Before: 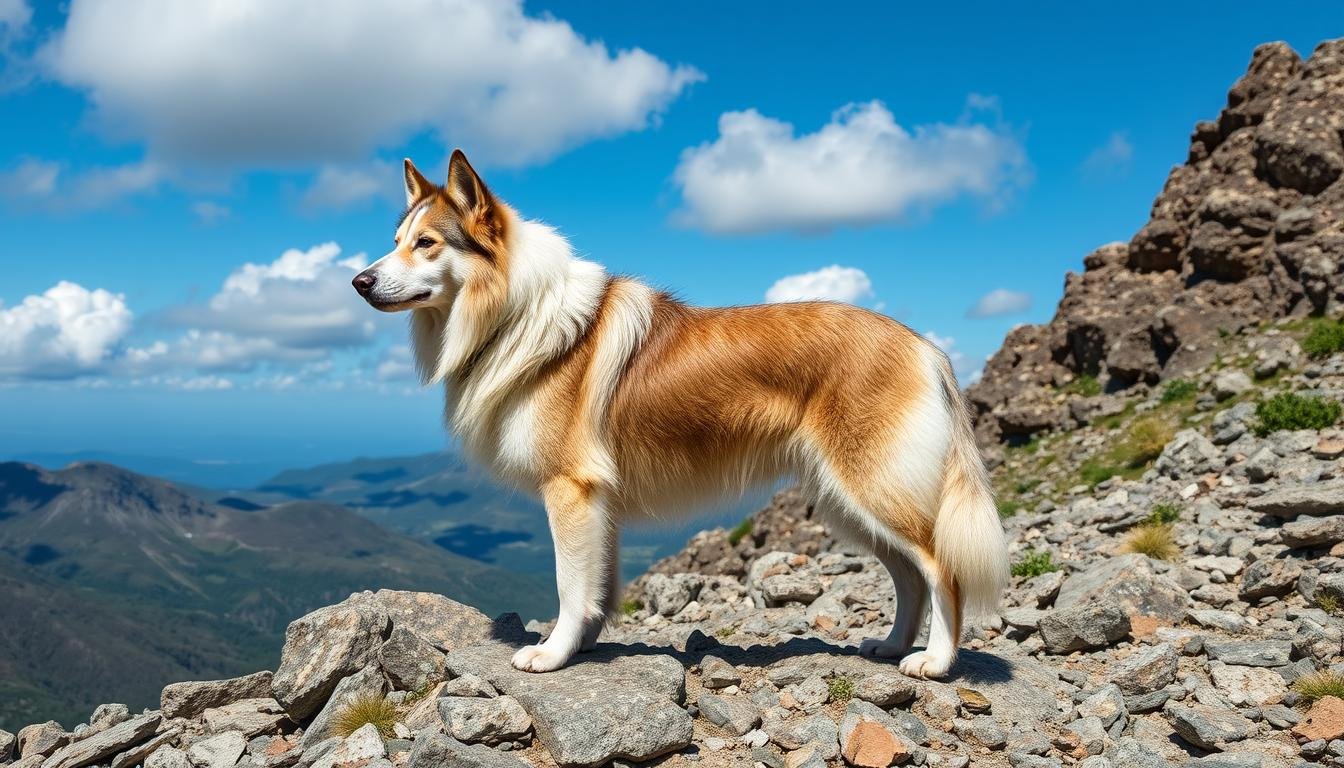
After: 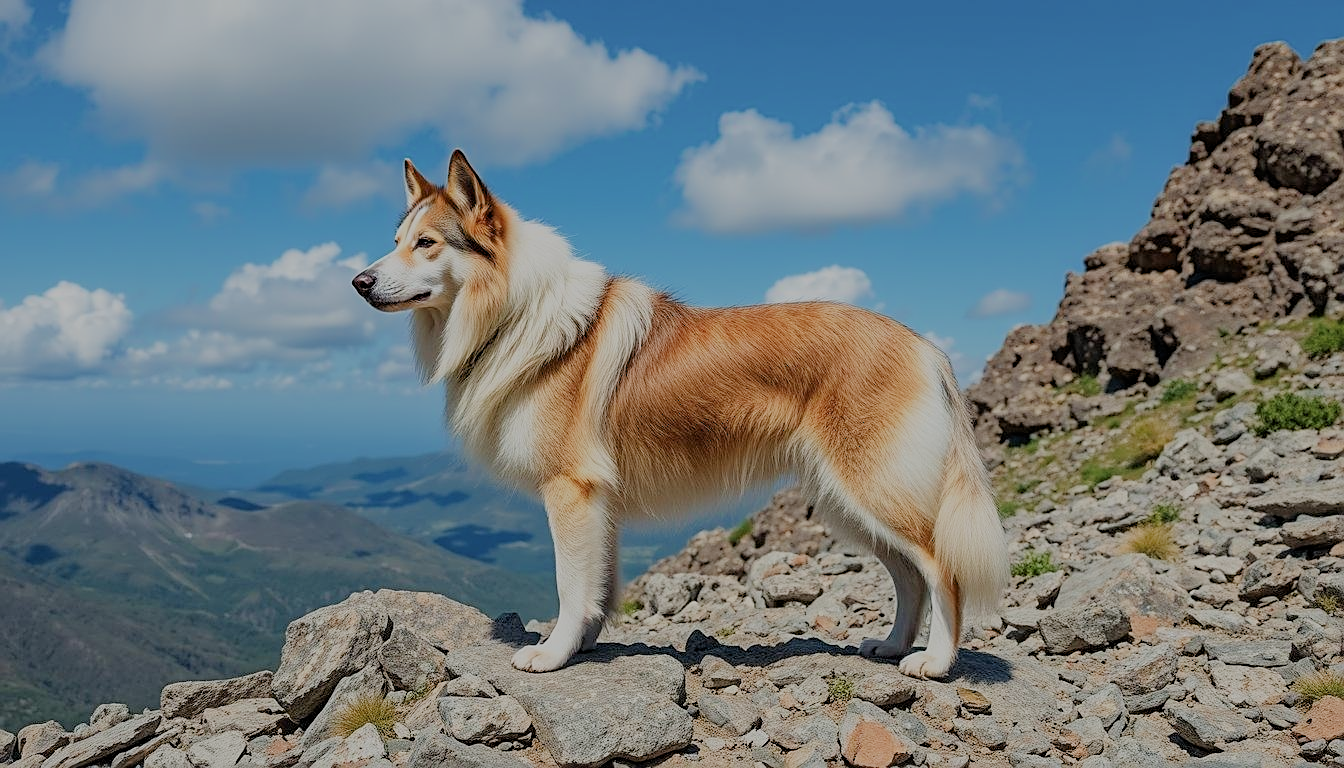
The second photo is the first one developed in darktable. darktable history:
sharpen: on, module defaults
filmic rgb: middle gray luminance 2.6%, black relative exposure -9.95 EV, white relative exposure 7 EV, dynamic range scaling 9.32%, target black luminance 0%, hardness 3.17, latitude 44.33%, contrast 0.683, highlights saturation mix 4.76%, shadows ↔ highlights balance 14.14%
